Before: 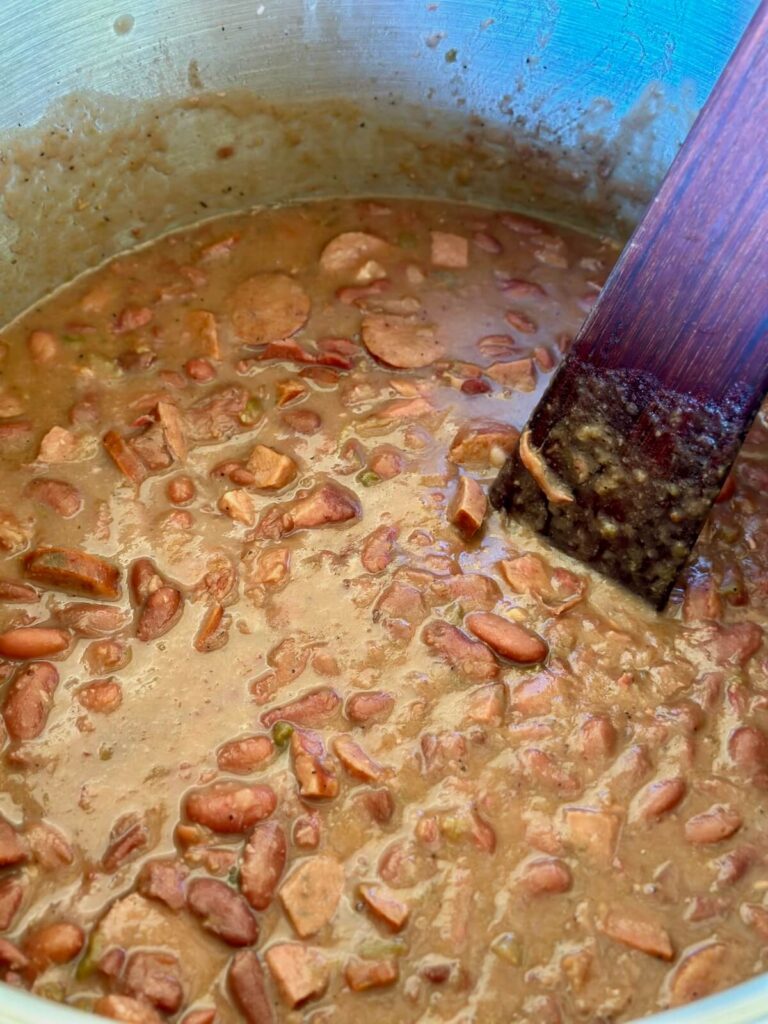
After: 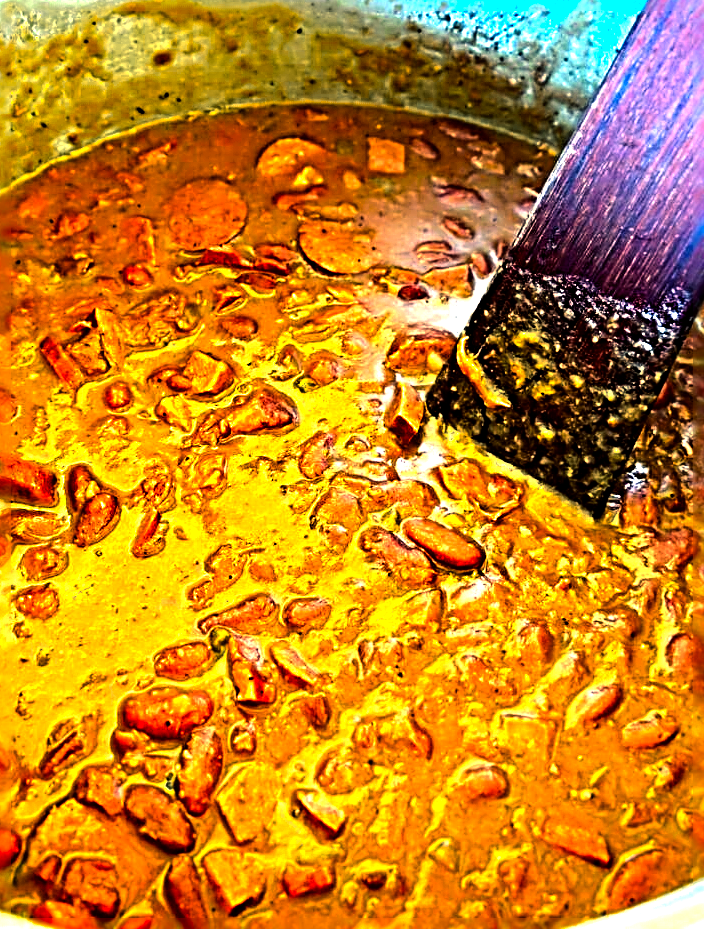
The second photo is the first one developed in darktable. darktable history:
color balance: mode lift, gamma, gain (sRGB), lift [1.014, 0.966, 0.918, 0.87], gamma [0.86, 0.734, 0.918, 0.976], gain [1.063, 1.13, 1.063, 0.86]
sharpen: radius 4.001, amount 2
exposure: exposure 1.223 EV, compensate highlight preservation false
tone equalizer: -8 EV -0.417 EV, -7 EV -0.389 EV, -6 EV -0.333 EV, -5 EV -0.222 EV, -3 EV 0.222 EV, -2 EV 0.333 EV, -1 EV 0.389 EV, +0 EV 0.417 EV, edges refinement/feathering 500, mask exposure compensation -1.57 EV, preserve details no
color zones: curves: ch0 [(0.11, 0.396) (0.195, 0.36) (0.25, 0.5) (0.303, 0.412) (0.357, 0.544) (0.75, 0.5) (0.967, 0.328)]; ch1 [(0, 0.468) (0.112, 0.512) (0.202, 0.6) (0.25, 0.5) (0.307, 0.352) (0.357, 0.544) (0.75, 0.5) (0.963, 0.524)]
vignetting: fall-off start 88.53%, fall-off radius 44.2%, saturation 0.376, width/height ratio 1.161
crop and rotate: left 8.262%, top 9.226%
white balance: red 0.925, blue 1.046
